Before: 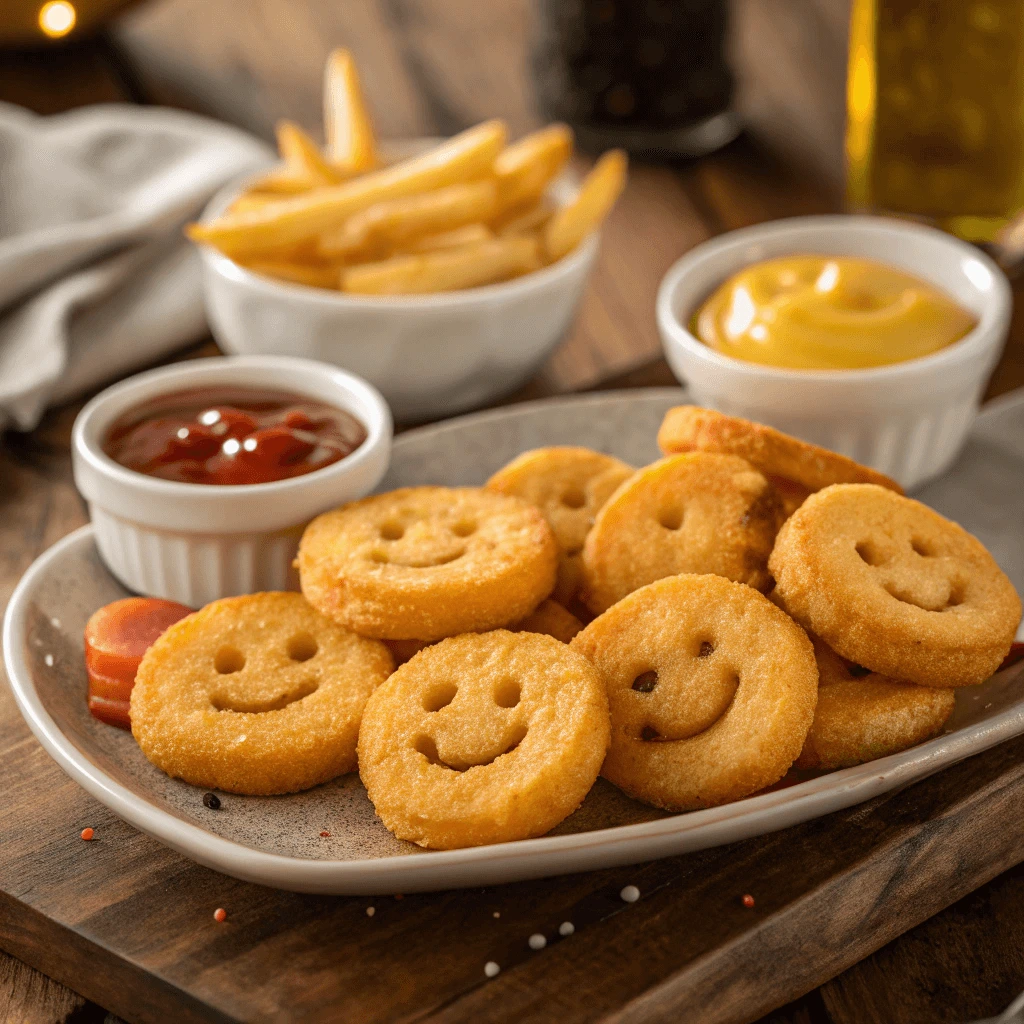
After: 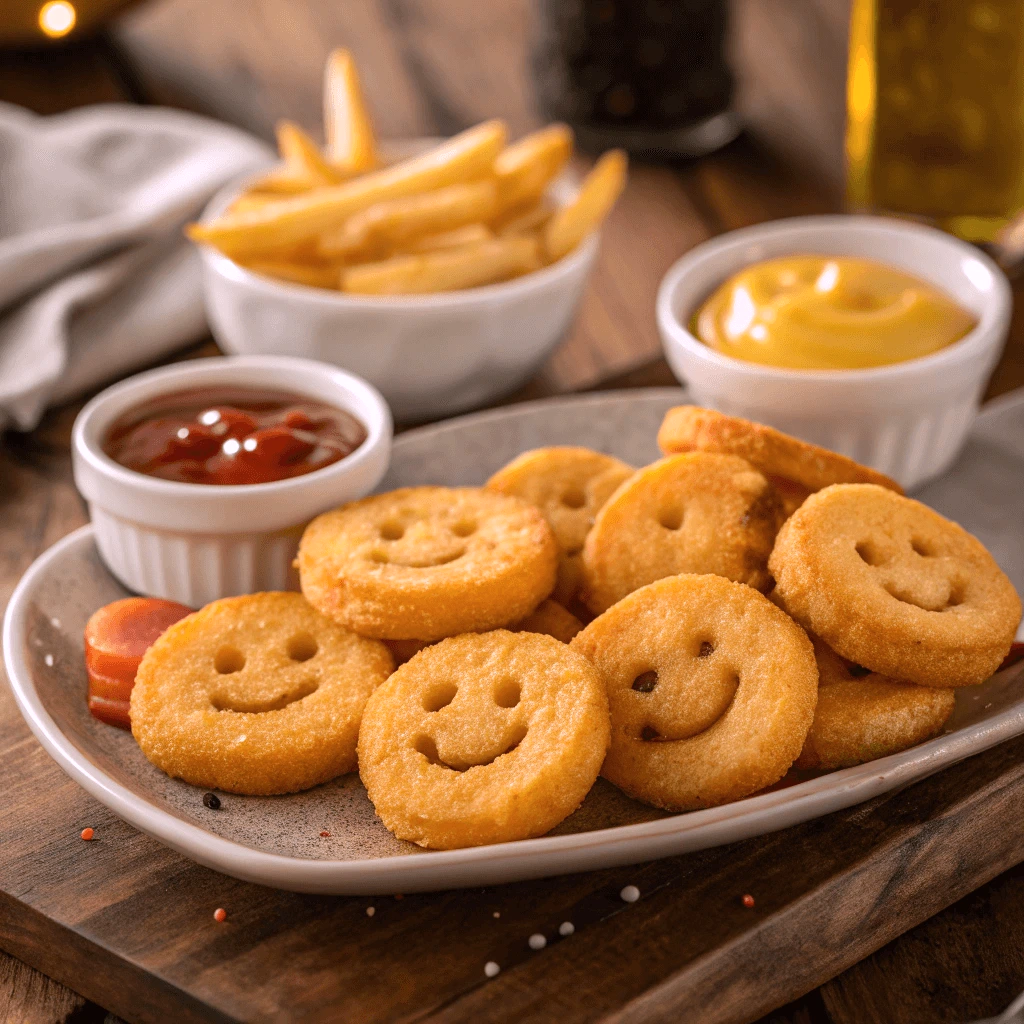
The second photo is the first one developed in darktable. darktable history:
white balance: red 1.05, blue 1.072
color correction: saturation 0.98
